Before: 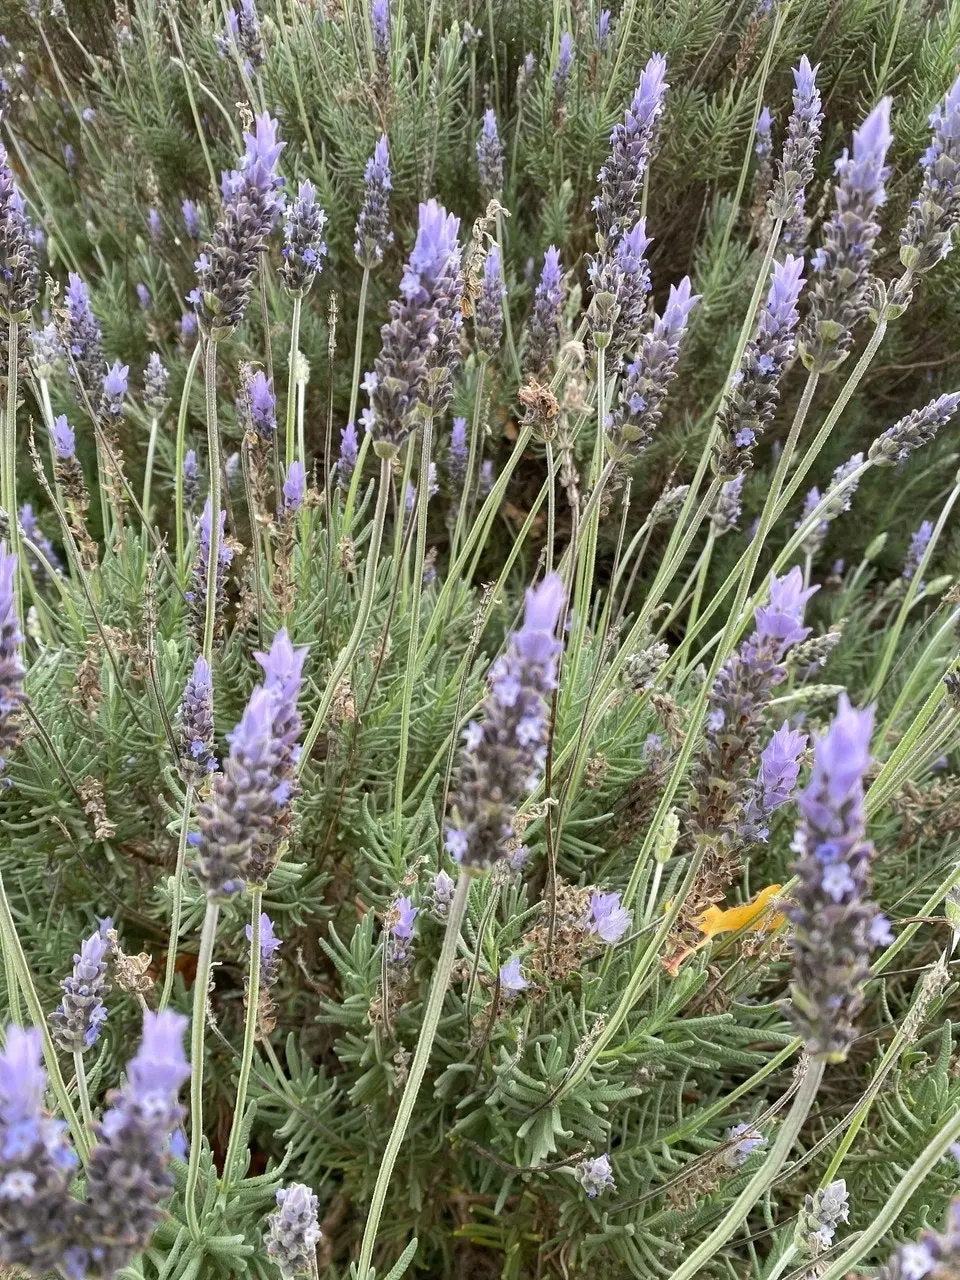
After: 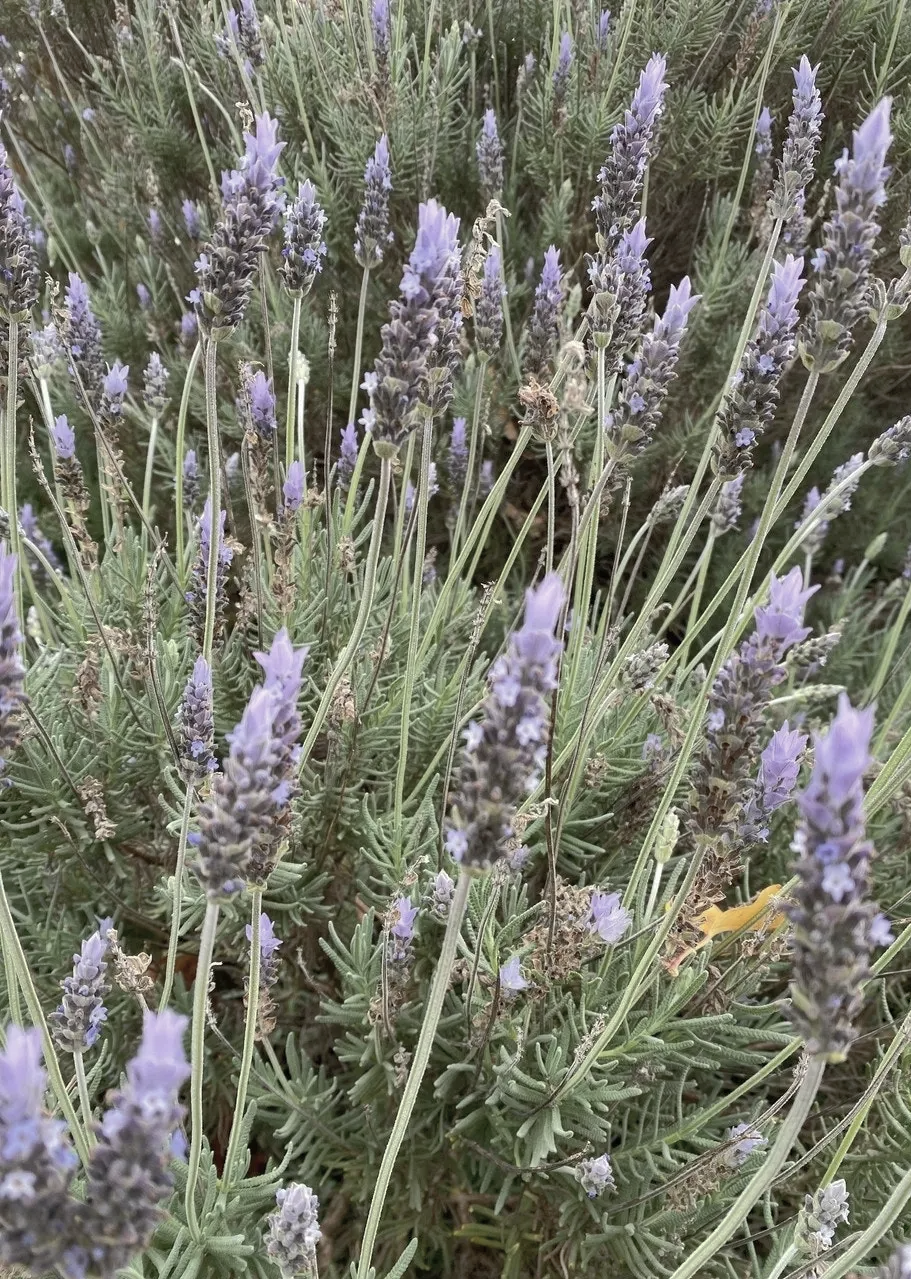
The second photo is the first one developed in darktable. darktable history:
contrast brightness saturation: contrast 0.095, saturation -0.353
crop and rotate: right 5.077%
shadows and highlights: on, module defaults
